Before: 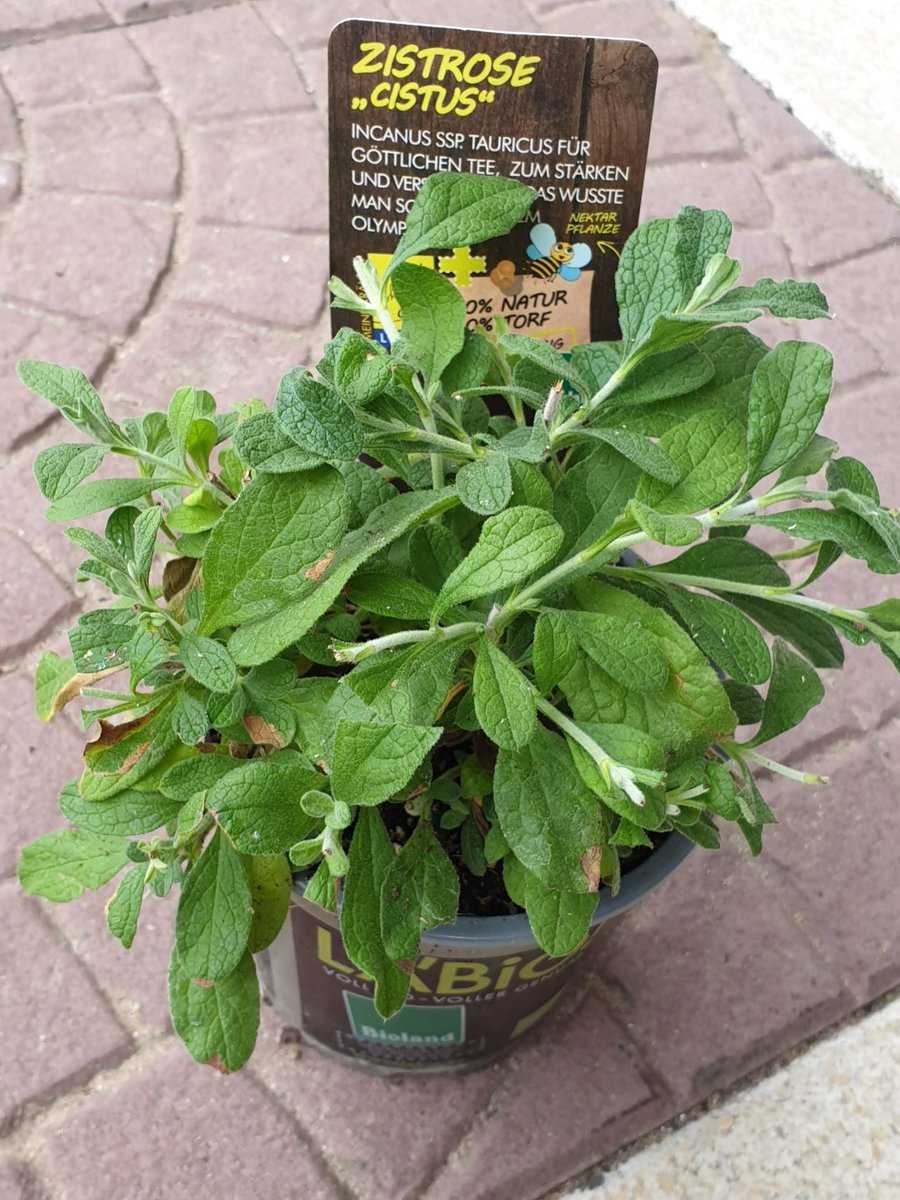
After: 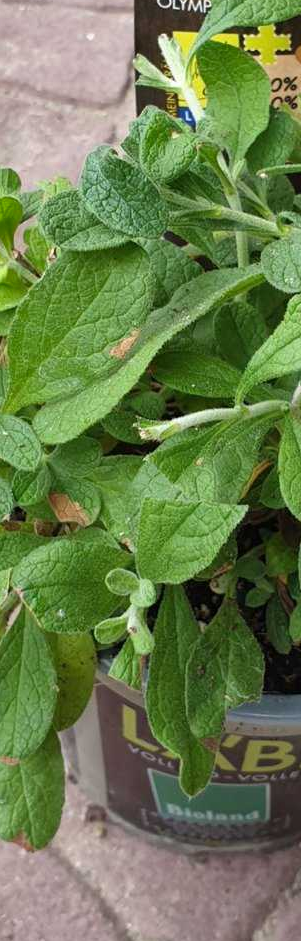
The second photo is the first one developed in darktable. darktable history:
crop and rotate: left 21.77%, top 18.528%, right 44.676%, bottom 2.997%
shadows and highlights: radius 108.52, shadows 44.07, highlights -67.8, low approximation 0.01, soften with gaussian
